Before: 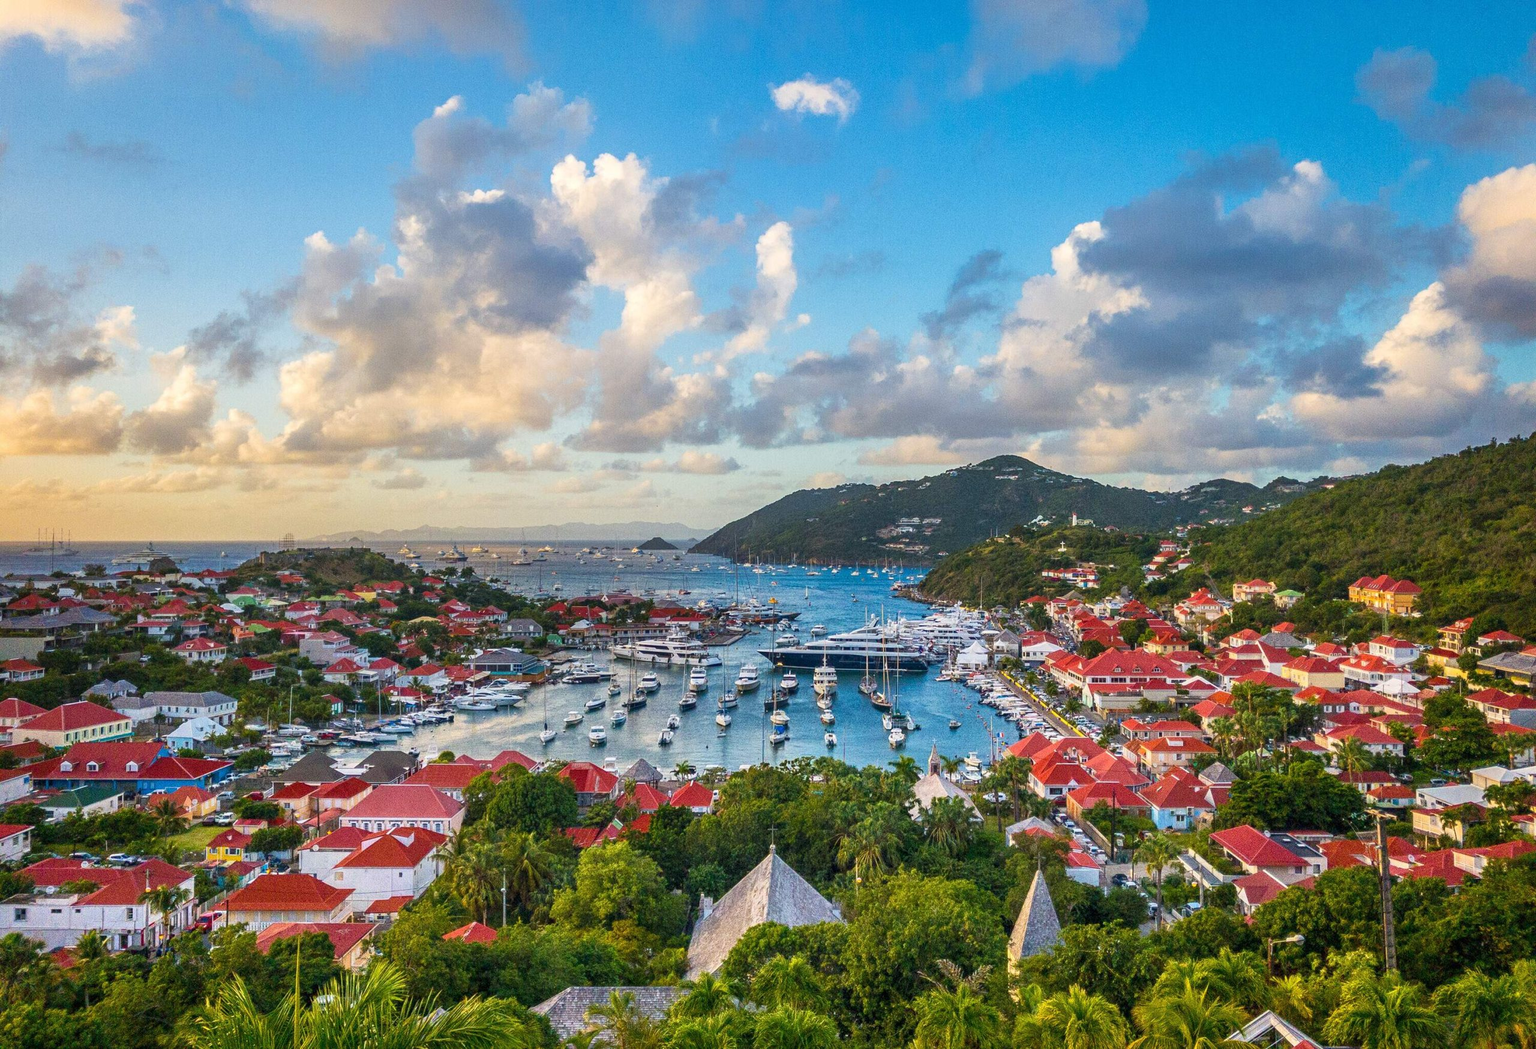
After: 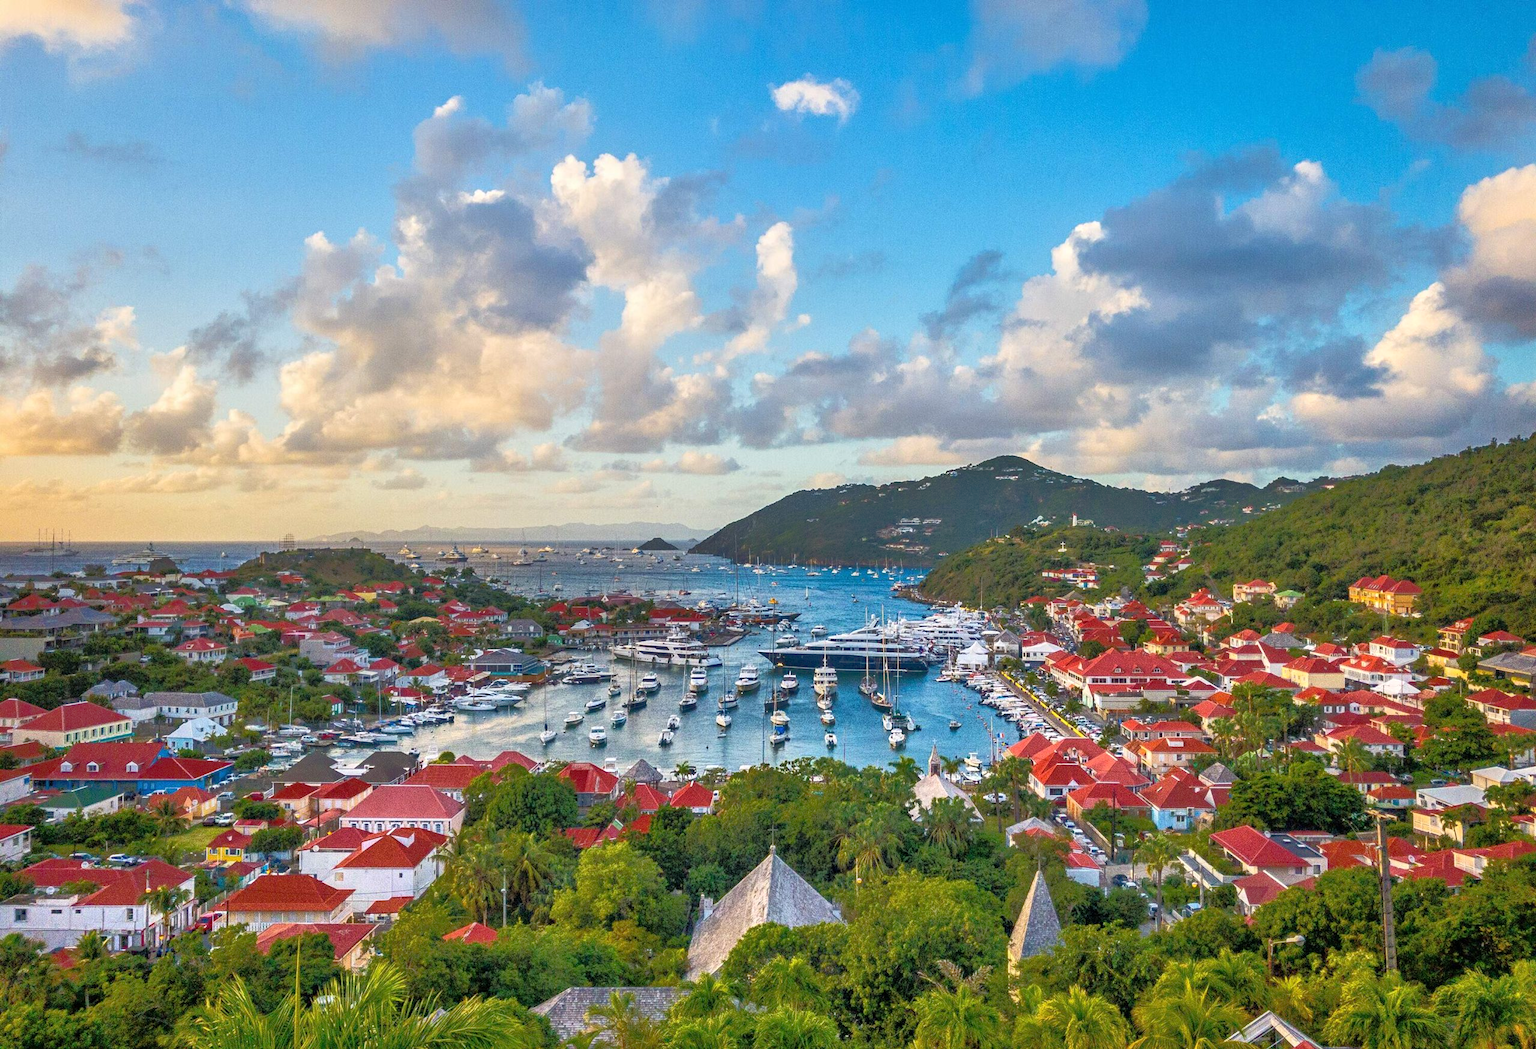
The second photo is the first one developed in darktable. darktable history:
tone equalizer: -8 EV -0.529 EV, -7 EV -0.318 EV, -6 EV -0.089 EV, -5 EV 0.445 EV, -4 EV 0.963 EV, -3 EV 0.771 EV, -2 EV -0.007 EV, -1 EV 0.135 EV, +0 EV -0.007 EV
